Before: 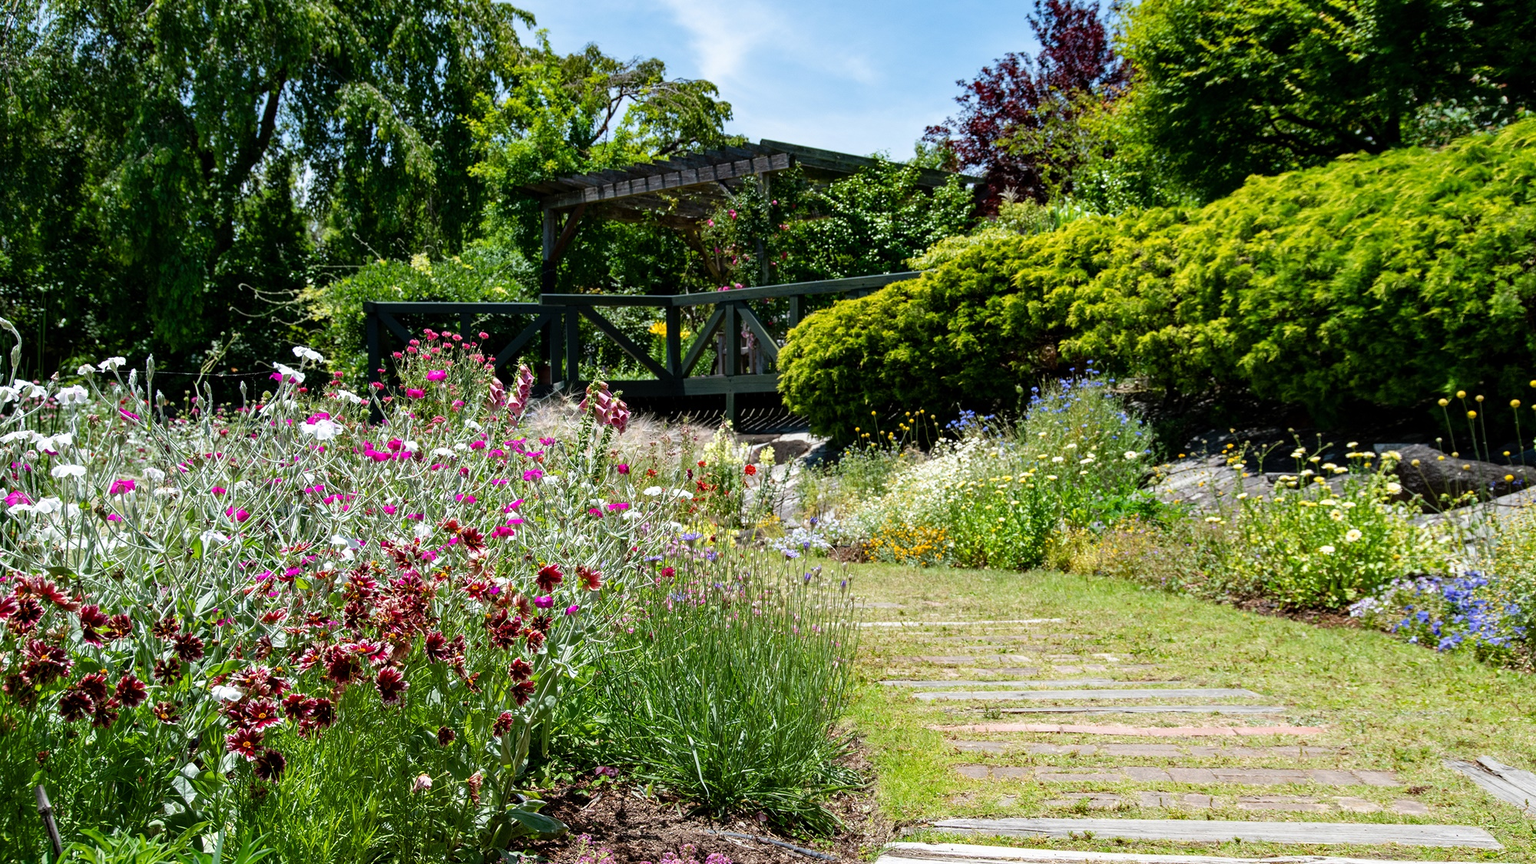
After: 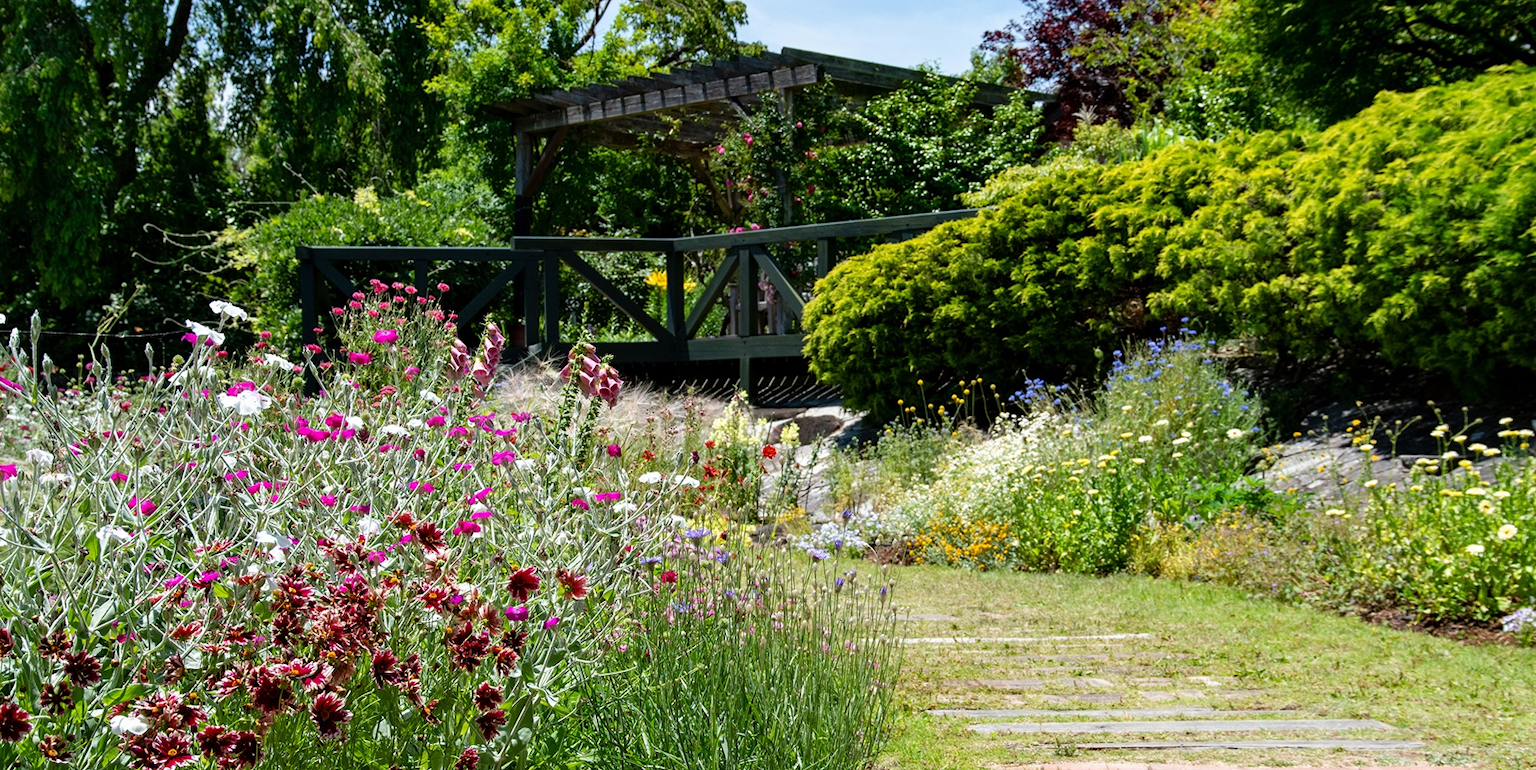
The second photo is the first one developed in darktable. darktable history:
crop: left 7.939%, top 11.657%, right 10.285%, bottom 15.409%
